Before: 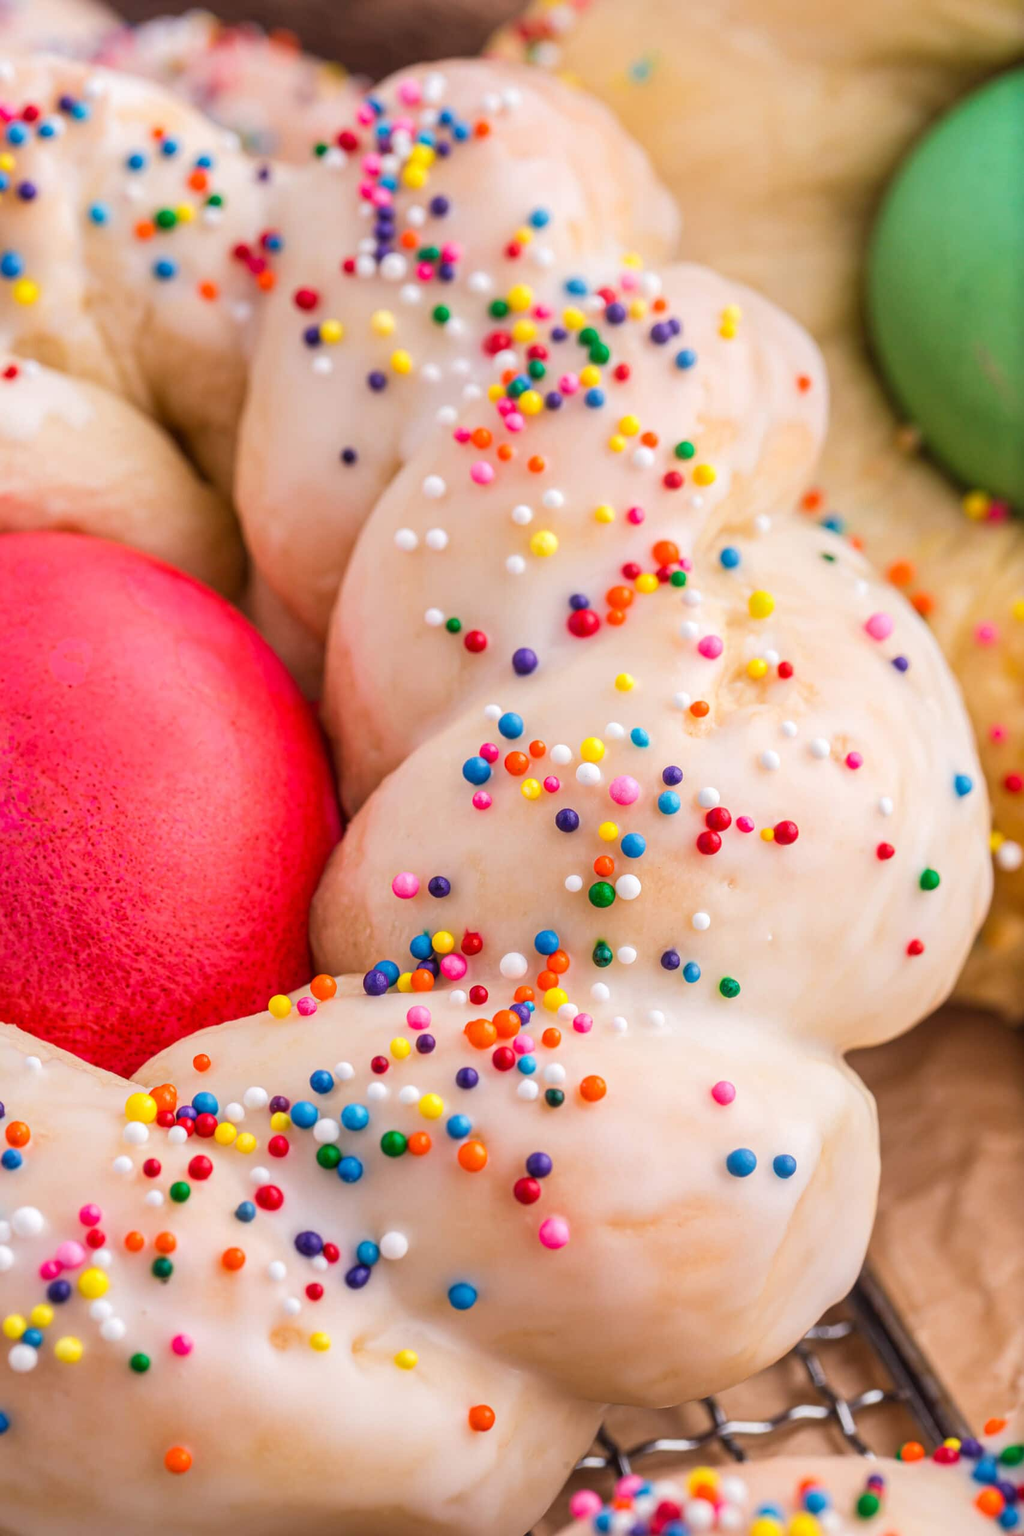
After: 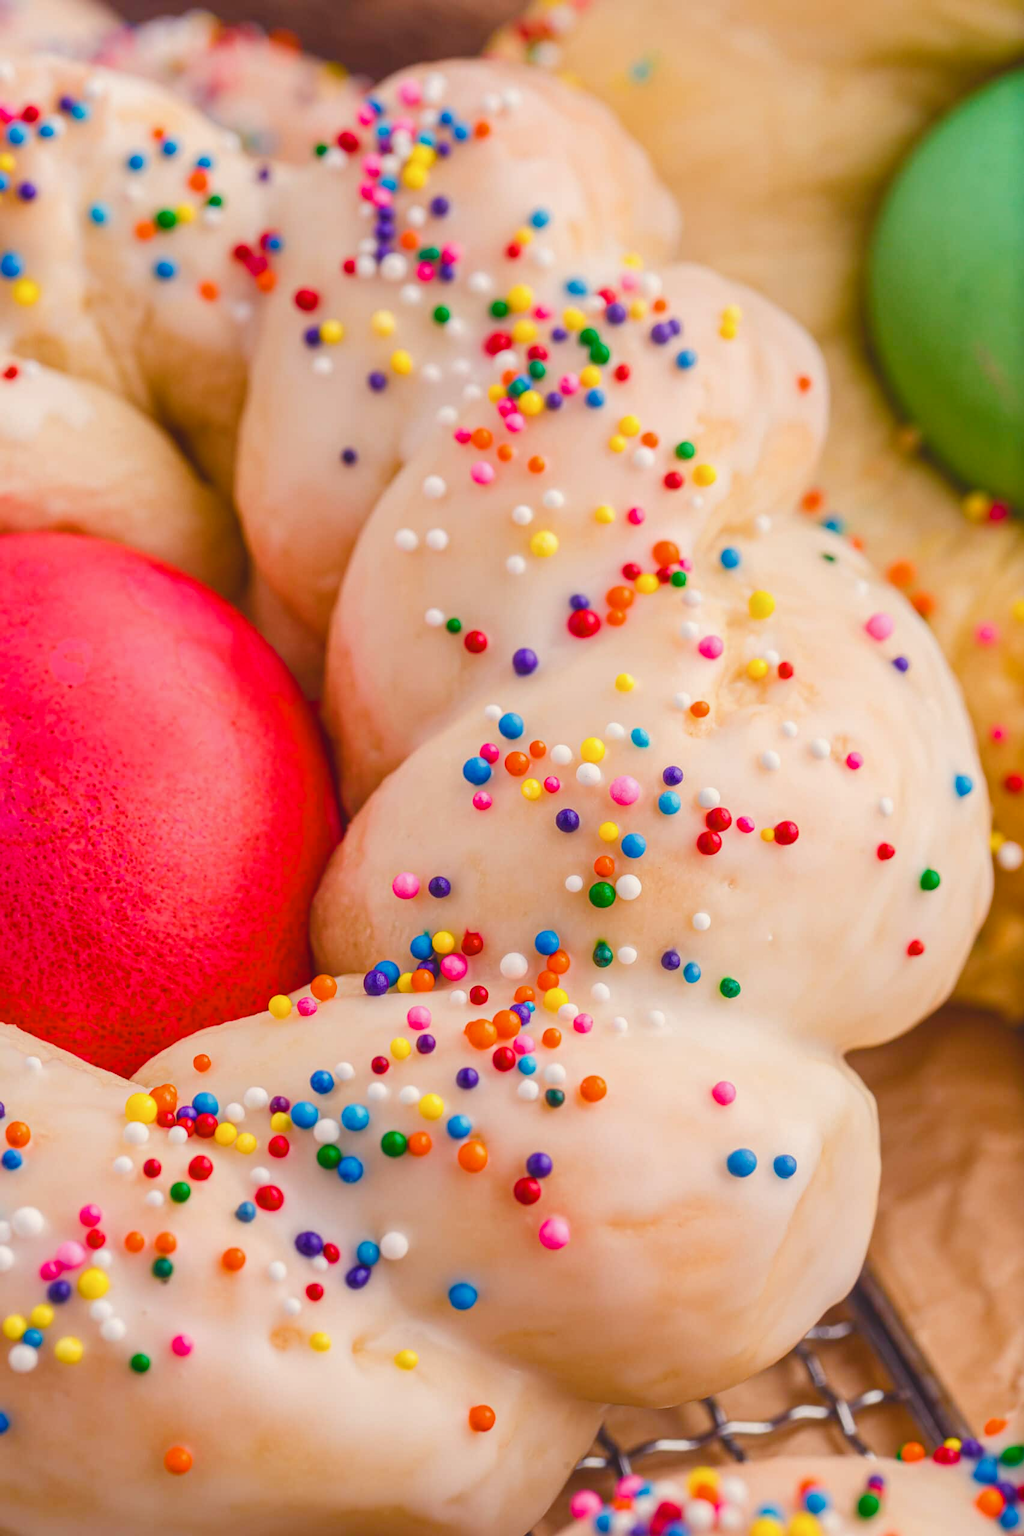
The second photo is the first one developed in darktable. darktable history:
rotate and perspective: crop left 0, crop top 0
color balance rgb: shadows lift › chroma 3%, shadows lift › hue 280.8°, power › hue 330°, highlights gain › chroma 3%, highlights gain › hue 75.6°, global offset › luminance 0.7%, perceptual saturation grading › global saturation 20%, perceptual saturation grading › highlights -25%, perceptual saturation grading › shadows 50%, global vibrance 20.33%
contrast brightness saturation: contrast -0.1, saturation -0.1
